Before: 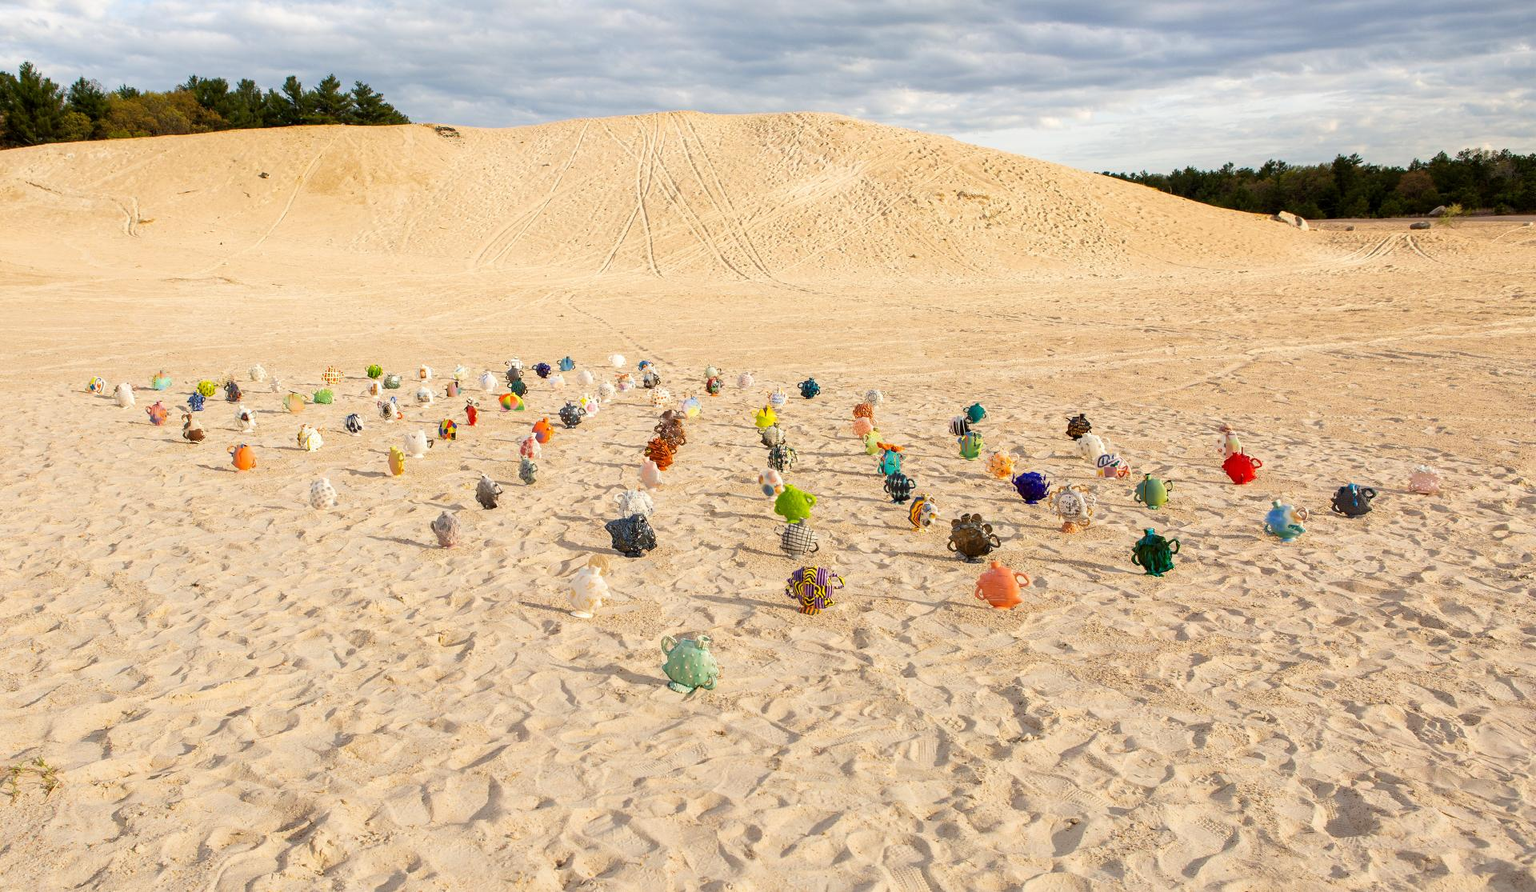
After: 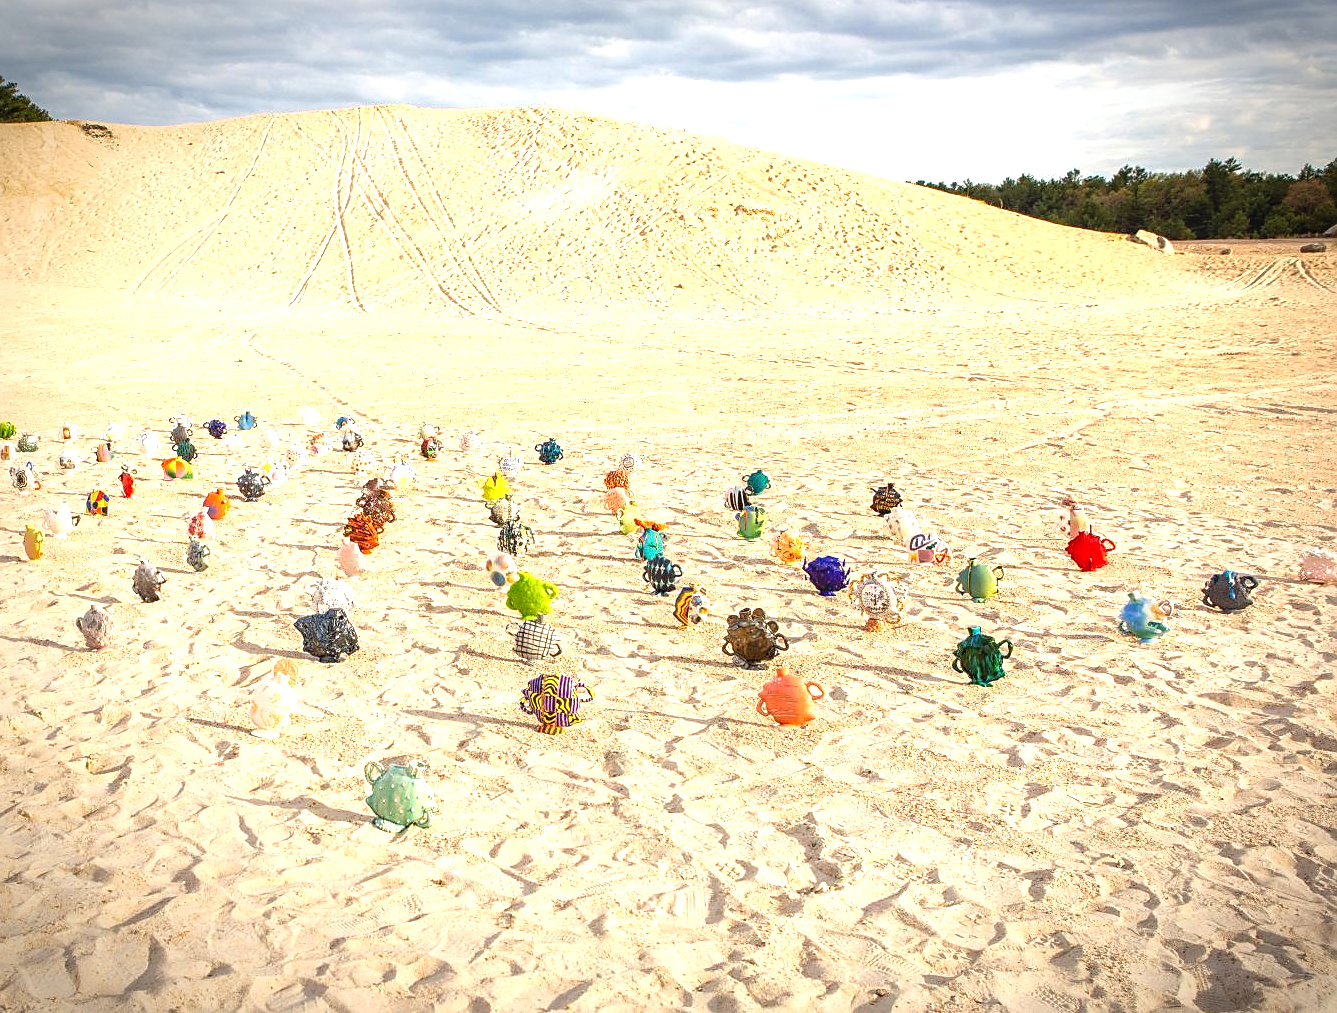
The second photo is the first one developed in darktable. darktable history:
local contrast: on, module defaults
sharpen: radius 1.821, amount 0.415, threshold 1.427
crop and rotate: left 24.069%, top 3.128%, right 6.263%, bottom 5.972%
vignetting: brightness -0.642, saturation -0.015, automatic ratio true
exposure: black level correction 0, exposure 0.894 EV, compensate highlight preservation false
